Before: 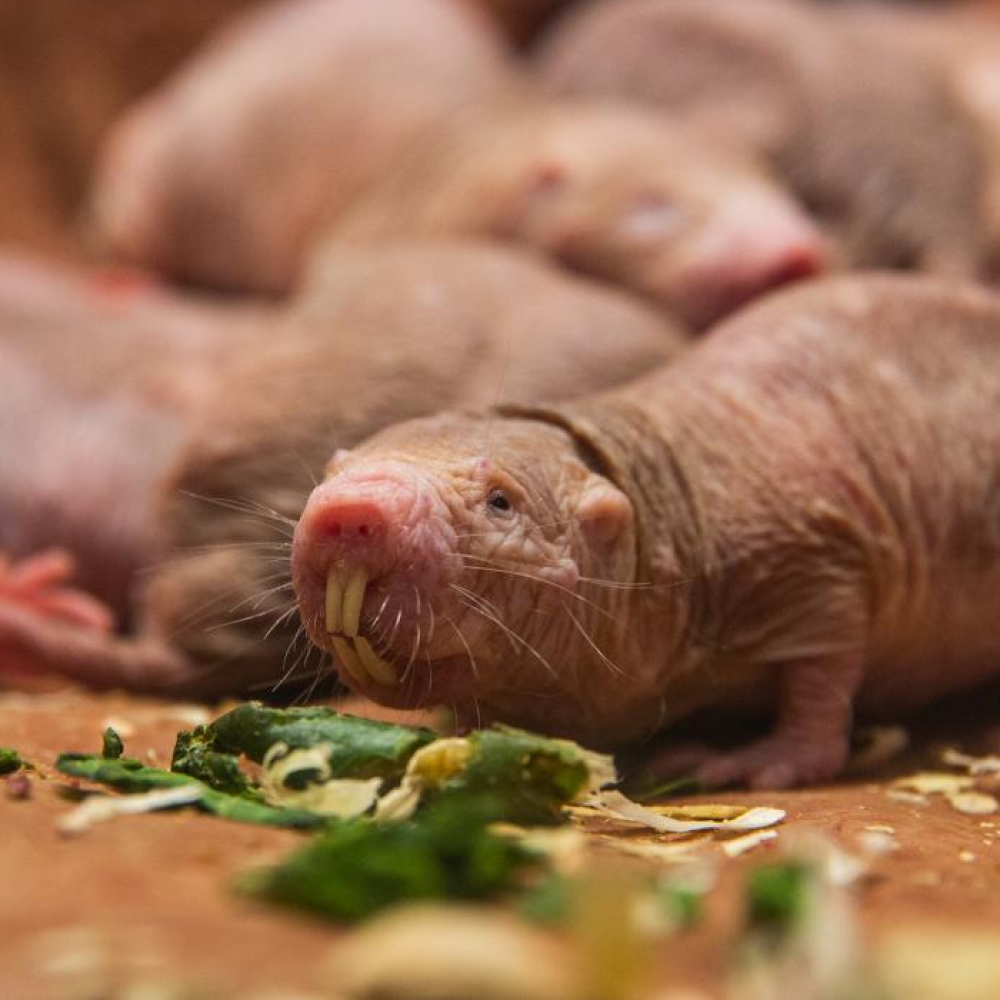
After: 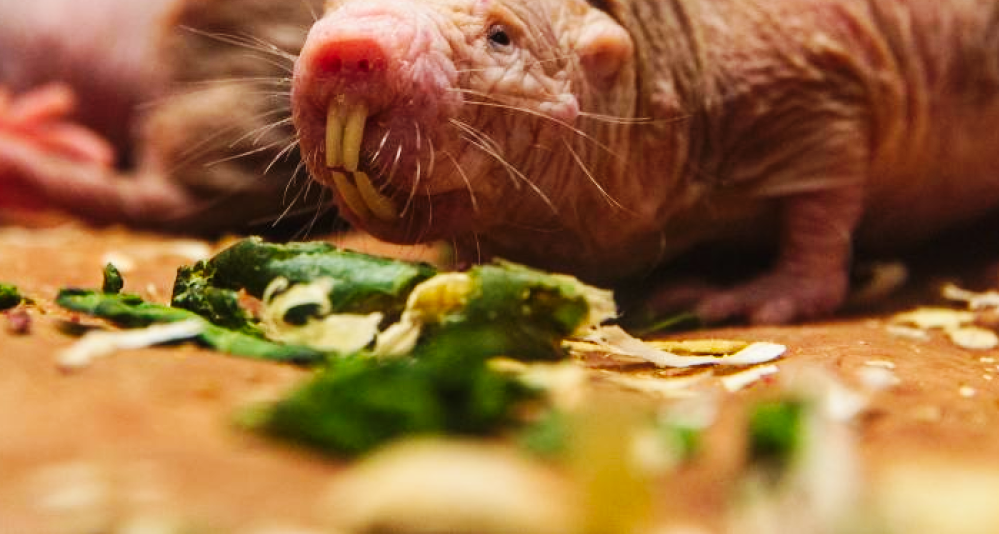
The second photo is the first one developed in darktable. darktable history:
crop and rotate: top 46.539%, right 0.002%
base curve: curves: ch0 [(0, 0) (0.032, 0.025) (0.121, 0.166) (0.206, 0.329) (0.605, 0.79) (1, 1)], preserve colors none
